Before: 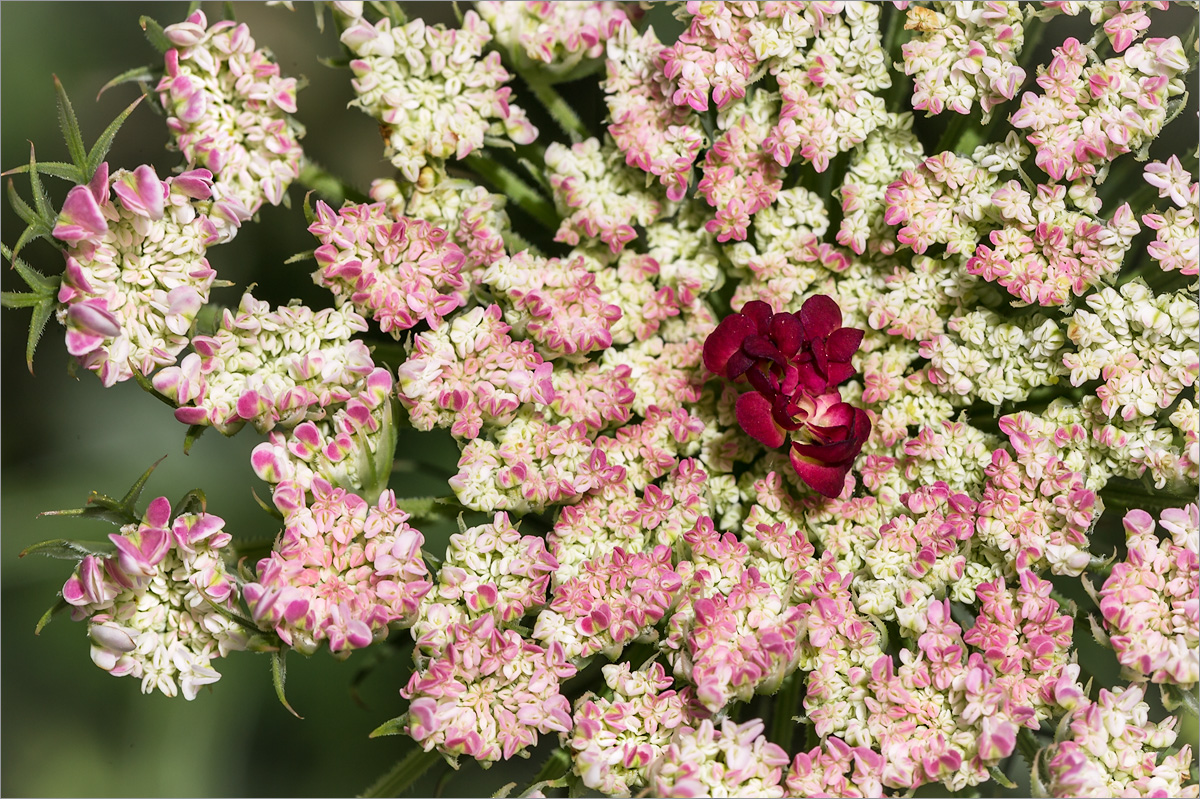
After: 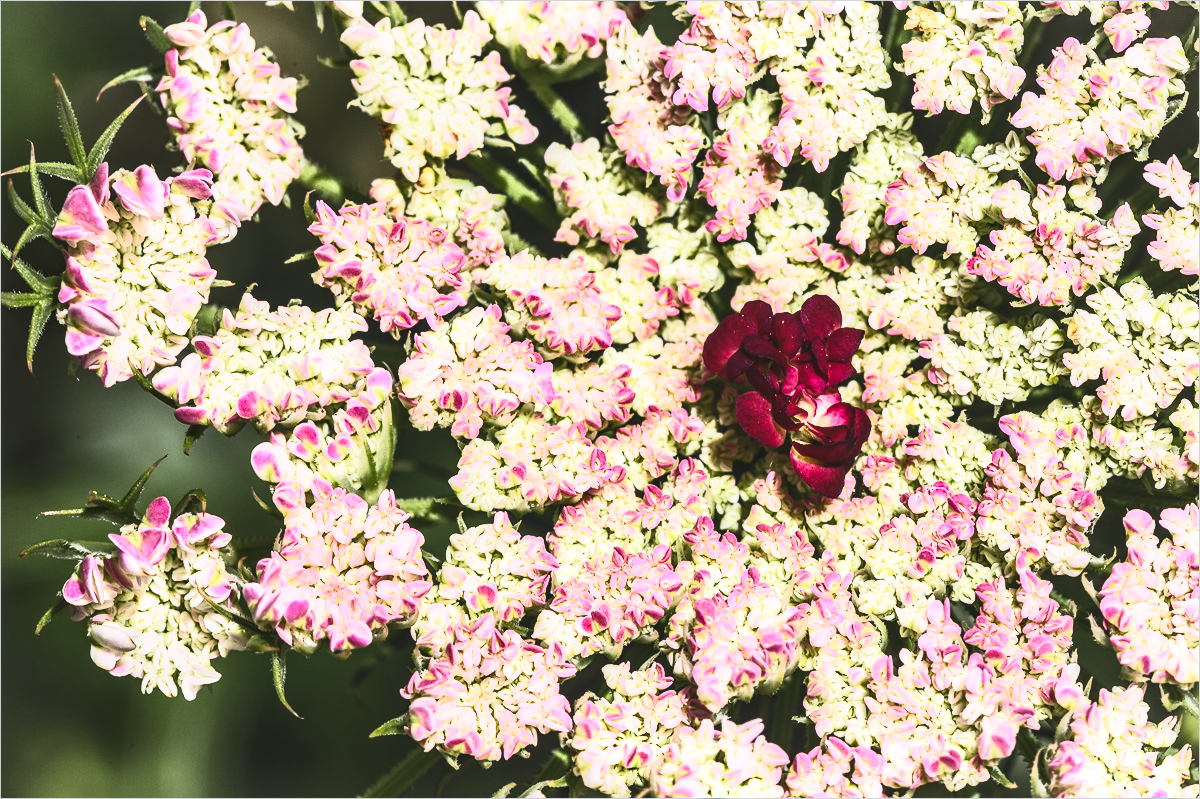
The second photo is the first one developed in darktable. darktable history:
exposure: black level correction -0.015, compensate highlight preservation false
local contrast: on, module defaults
tone curve: curves: ch0 [(0, 0) (0.536, 0.402) (1, 1)], color space Lab, independent channels, preserve colors none
tone equalizer: -8 EV -1.08 EV, -7 EV -1 EV, -6 EV -0.832 EV, -5 EV -0.596 EV, -3 EV 0.556 EV, -2 EV 0.882 EV, -1 EV 0.992 EV, +0 EV 1.08 EV, edges refinement/feathering 500, mask exposure compensation -1.57 EV, preserve details no
base curve: curves: ch0 [(0, 0) (0.088, 0.125) (0.176, 0.251) (0.354, 0.501) (0.613, 0.749) (1, 0.877)]
shadows and highlights: shadows -0.249, highlights 41.13
